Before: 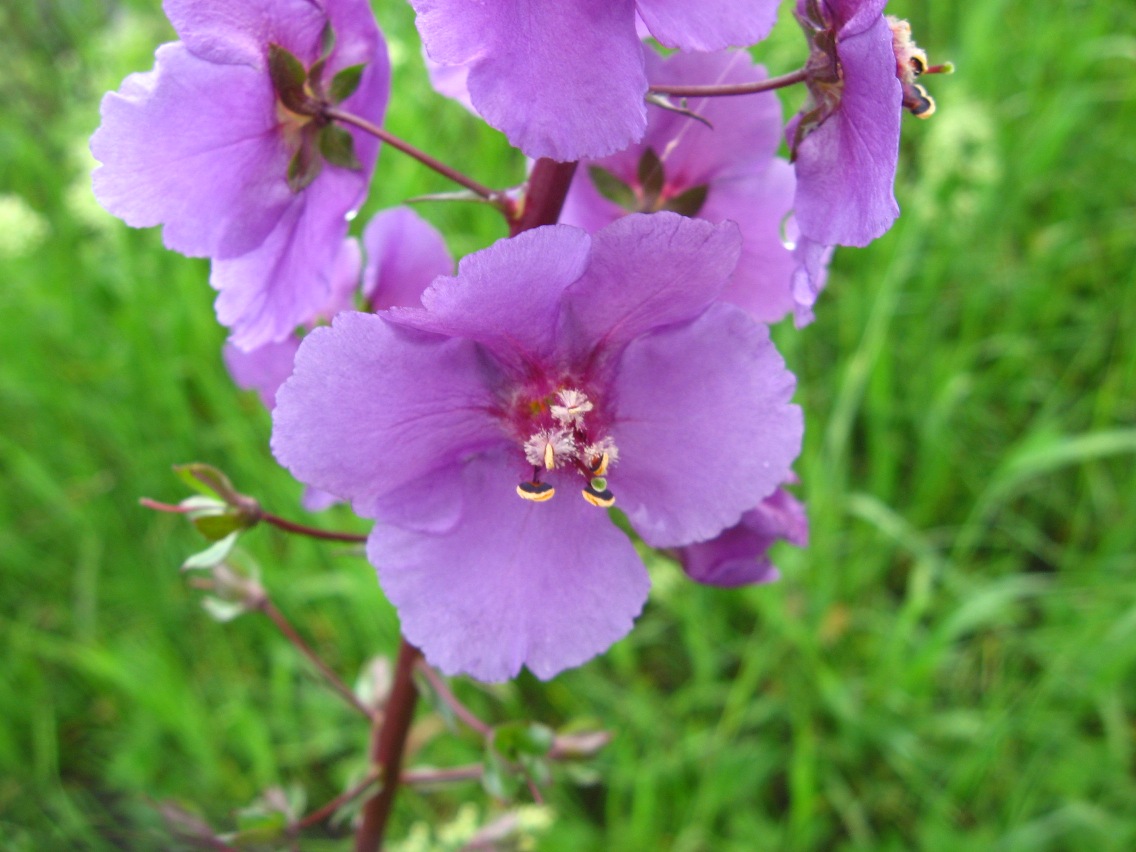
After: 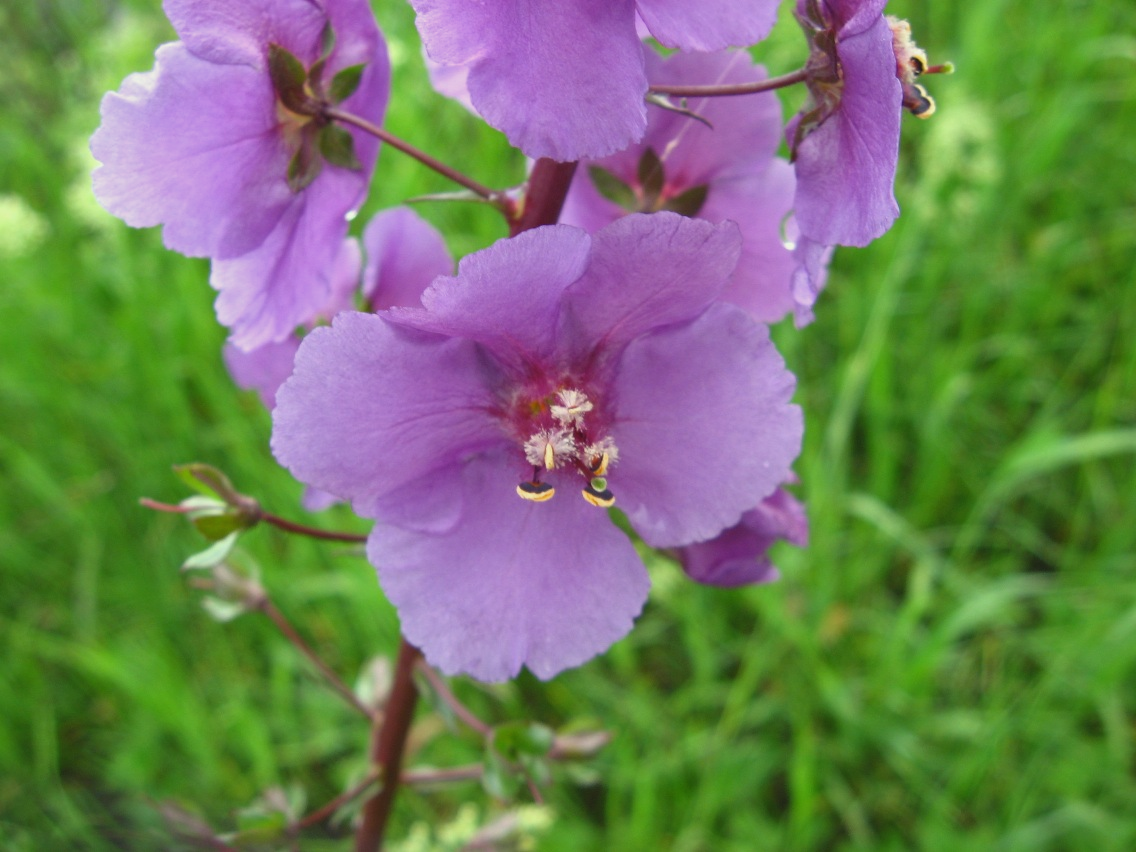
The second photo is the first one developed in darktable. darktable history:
contrast brightness saturation: contrast -0.08, brightness -0.04, saturation -0.11
color correction: highlights a* -4.28, highlights b* 6.53
